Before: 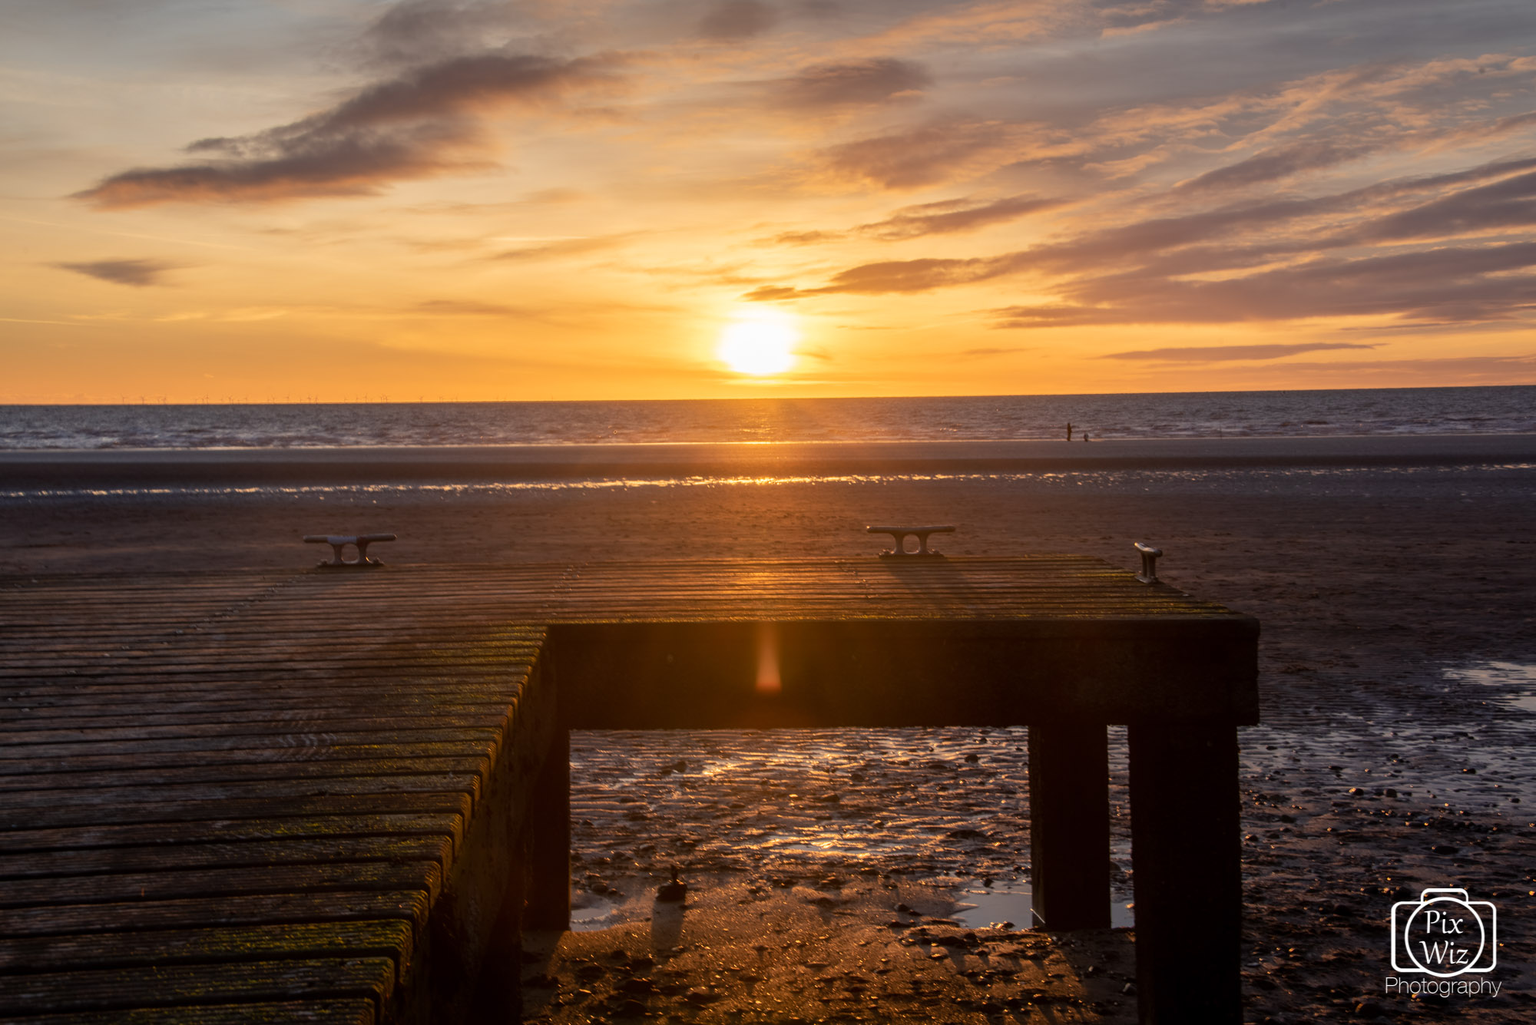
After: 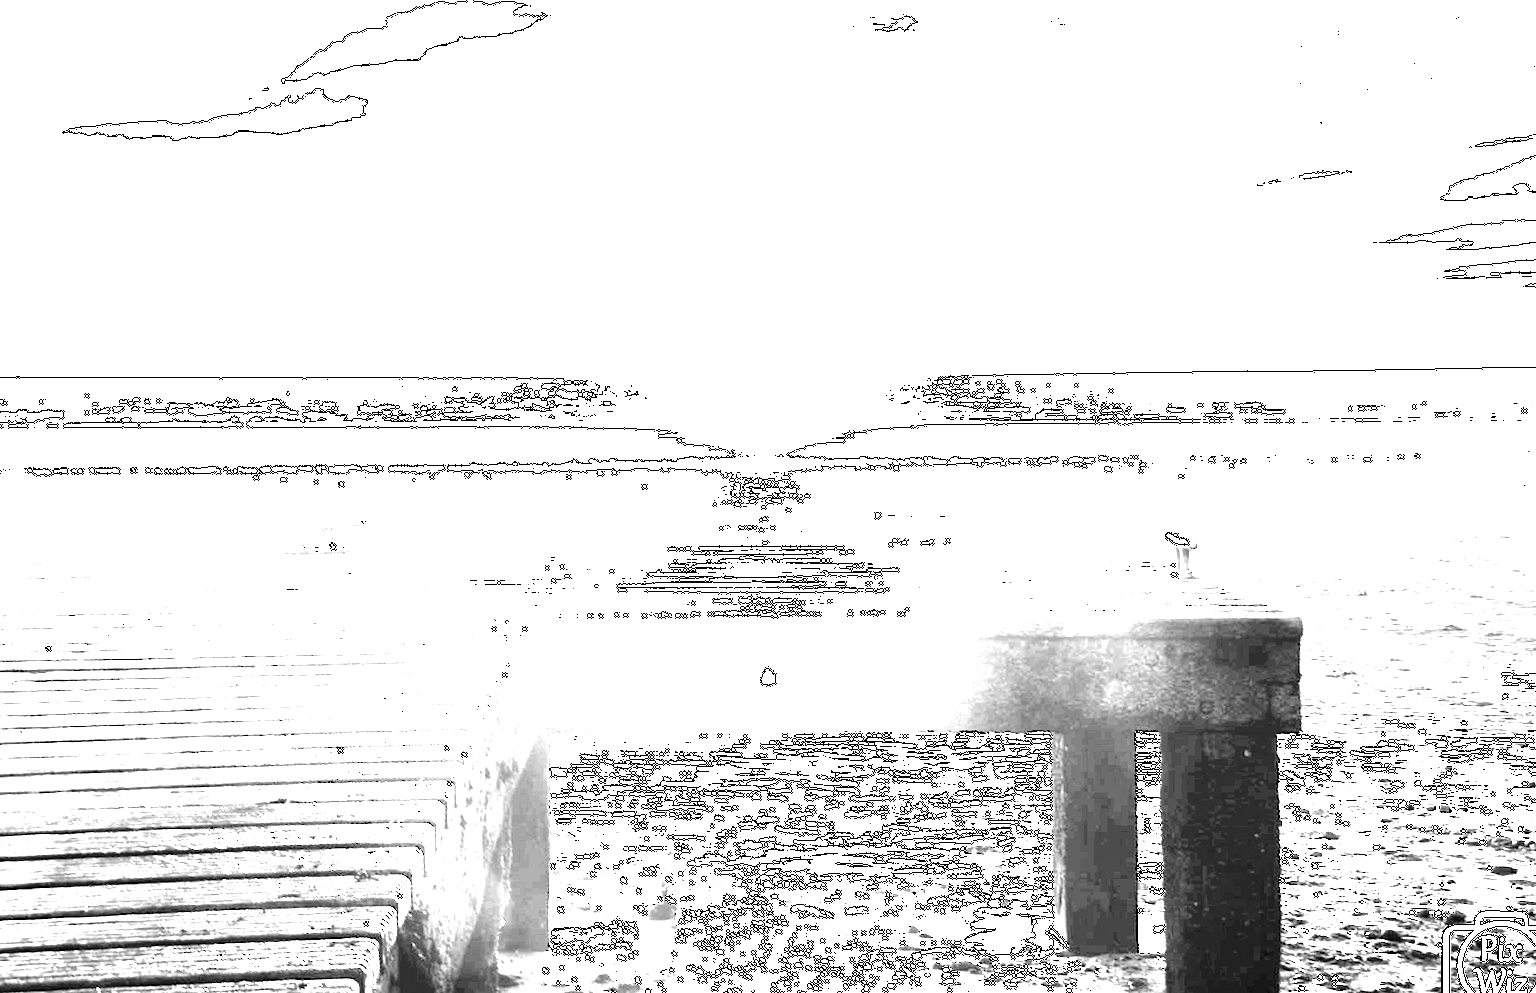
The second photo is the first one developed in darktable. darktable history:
exposure: black level correction 0, exposure 4 EV, compensate exposure bias true, compensate highlight preservation false
white balance: red 0.871, blue 1.249
local contrast: mode bilateral grid, contrast 20, coarseness 50, detail 120%, midtone range 0.2
tone equalizer: -8 EV -0.417 EV, -7 EV -0.389 EV, -6 EV -0.333 EV, -5 EV -0.222 EV, -3 EV 0.222 EV, -2 EV 0.333 EV, -1 EV 0.389 EV, +0 EV 0.417 EV, edges refinement/feathering 500, mask exposure compensation -1.57 EV, preserve details no
color balance rgb: shadows lift › luminance -7.7%, shadows lift › chroma 2.13%, shadows lift › hue 165.27°, power › luminance -7.77%, power › chroma 1.1%, power › hue 215.88°, highlights gain › luminance 15.15%, highlights gain › chroma 7%, highlights gain › hue 125.57°, global offset › luminance -0.33%, global offset › chroma 0.11%, global offset › hue 165.27°, perceptual saturation grading › global saturation 24.42%, perceptual saturation grading › highlights -24.42%, perceptual saturation grading › mid-tones 24.42%, perceptual saturation grading › shadows 40%, perceptual brilliance grading › global brilliance -5%, perceptual brilliance grading › highlights 24.42%, perceptual brilliance grading › mid-tones 7%, perceptual brilliance grading › shadows -5%
monochrome: a 32, b 64, size 2.3
crop and rotate: angle -2.38°
rotate and perspective: rotation -2°, crop left 0.022, crop right 0.978, crop top 0.049, crop bottom 0.951
